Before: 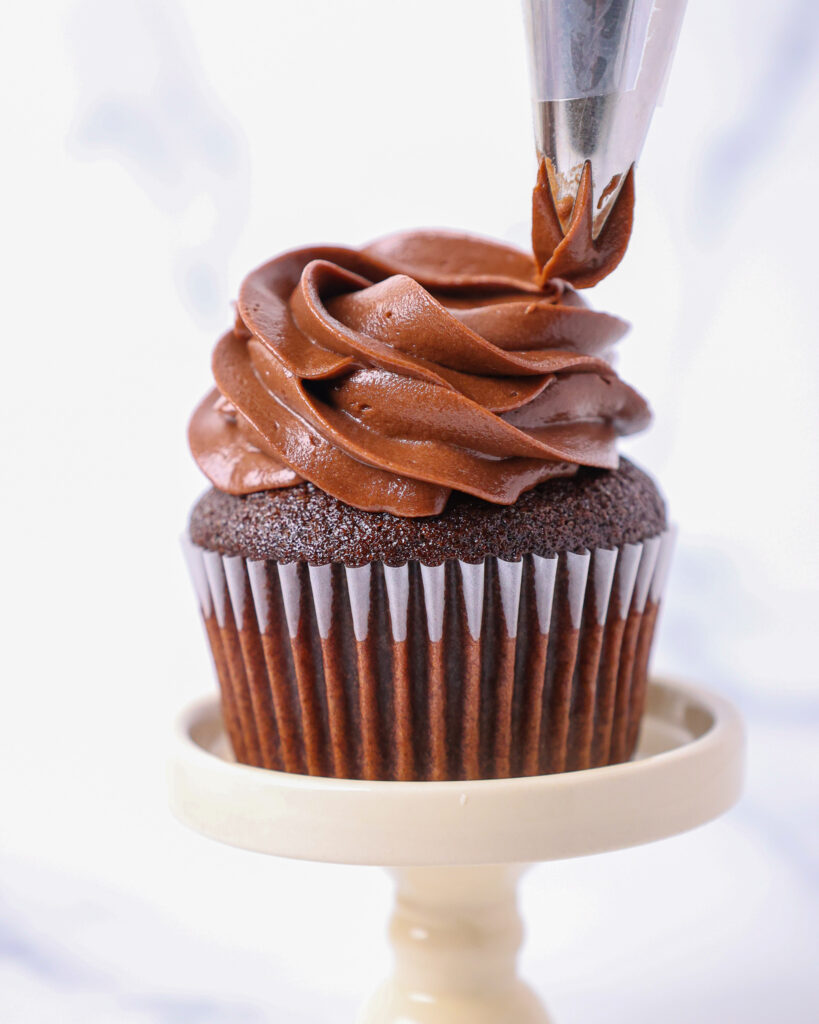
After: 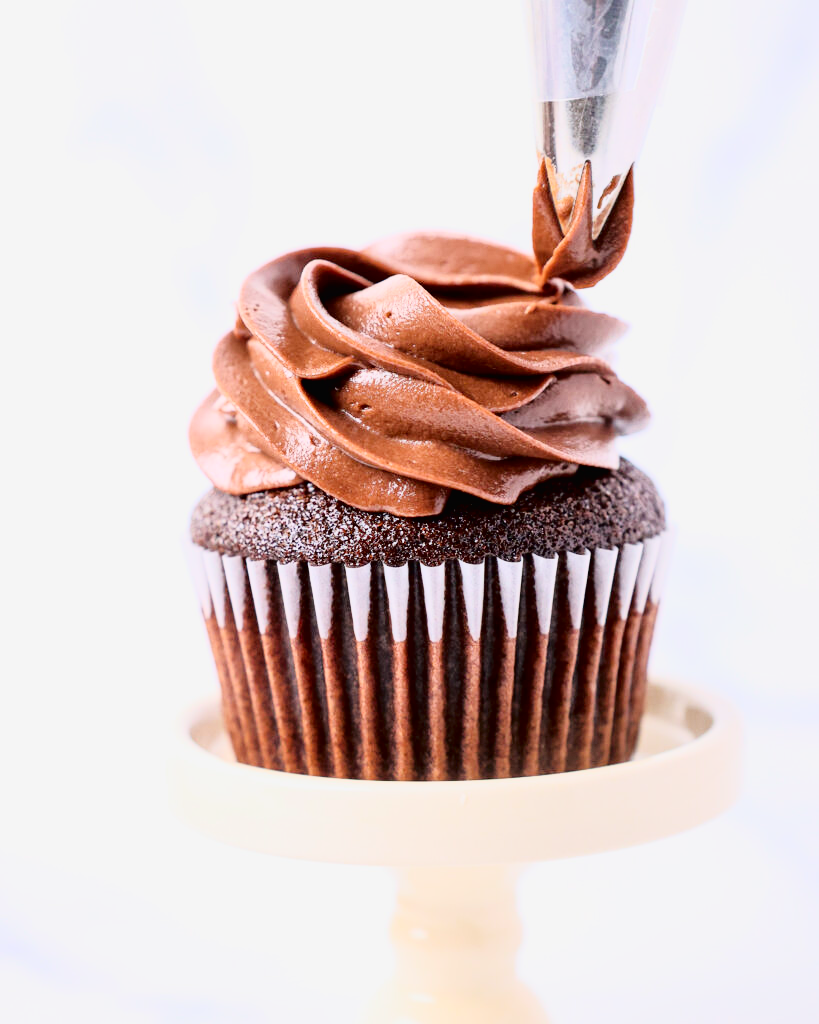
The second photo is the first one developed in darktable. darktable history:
tone curve: curves: ch0 [(0.016, 0.011) (0.094, 0.016) (0.469, 0.508) (0.721, 0.862) (1, 1)], color space Lab, independent channels, preserve colors none
exposure: black level correction 0.001, exposure 0.675 EV, compensate exposure bias true, compensate highlight preservation false
filmic rgb: black relative exposure -7.65 EV, white relative exposure 4.56 EV, hardness 3.61, iterations of high-quality reconstruction 0
